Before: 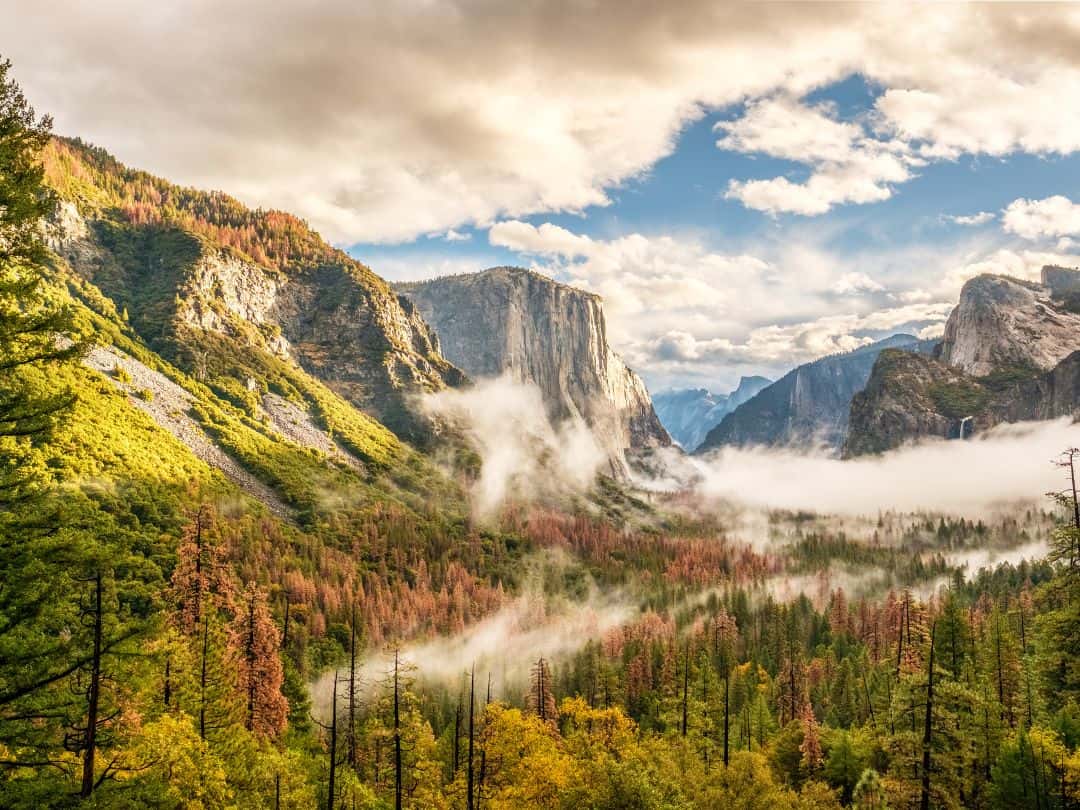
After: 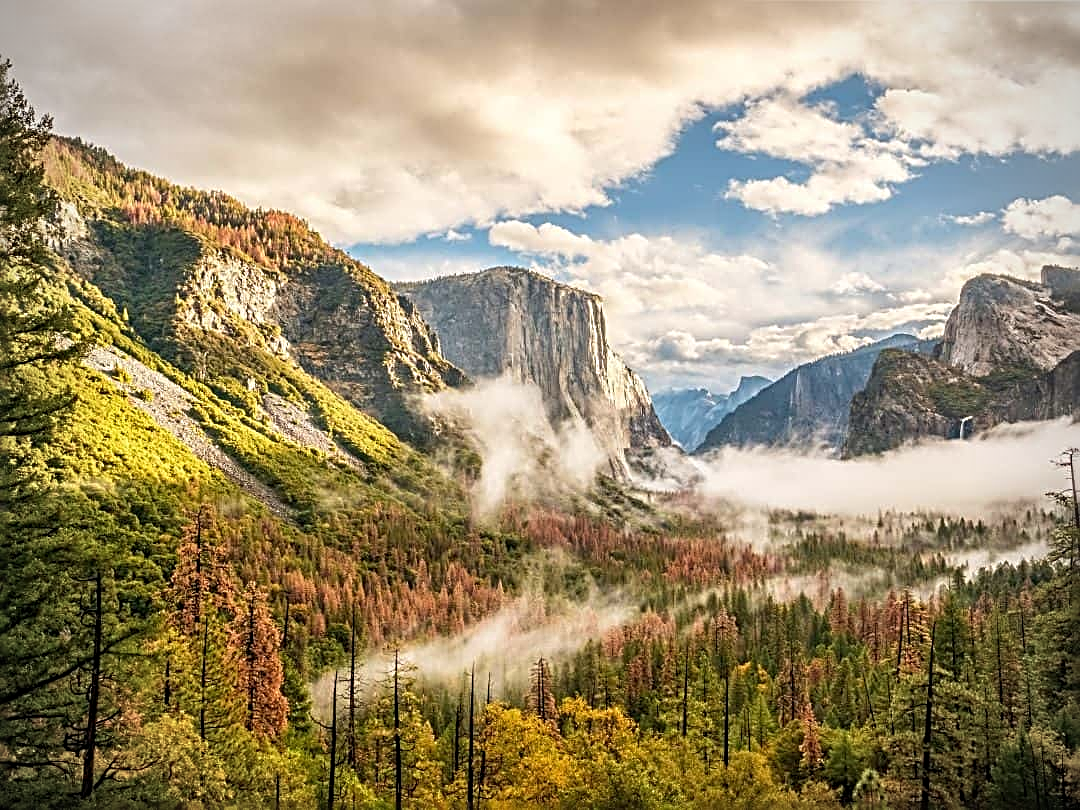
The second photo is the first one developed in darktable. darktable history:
sharpen: radius 3.009, amount 0.765
vignetting: on, module defaults
